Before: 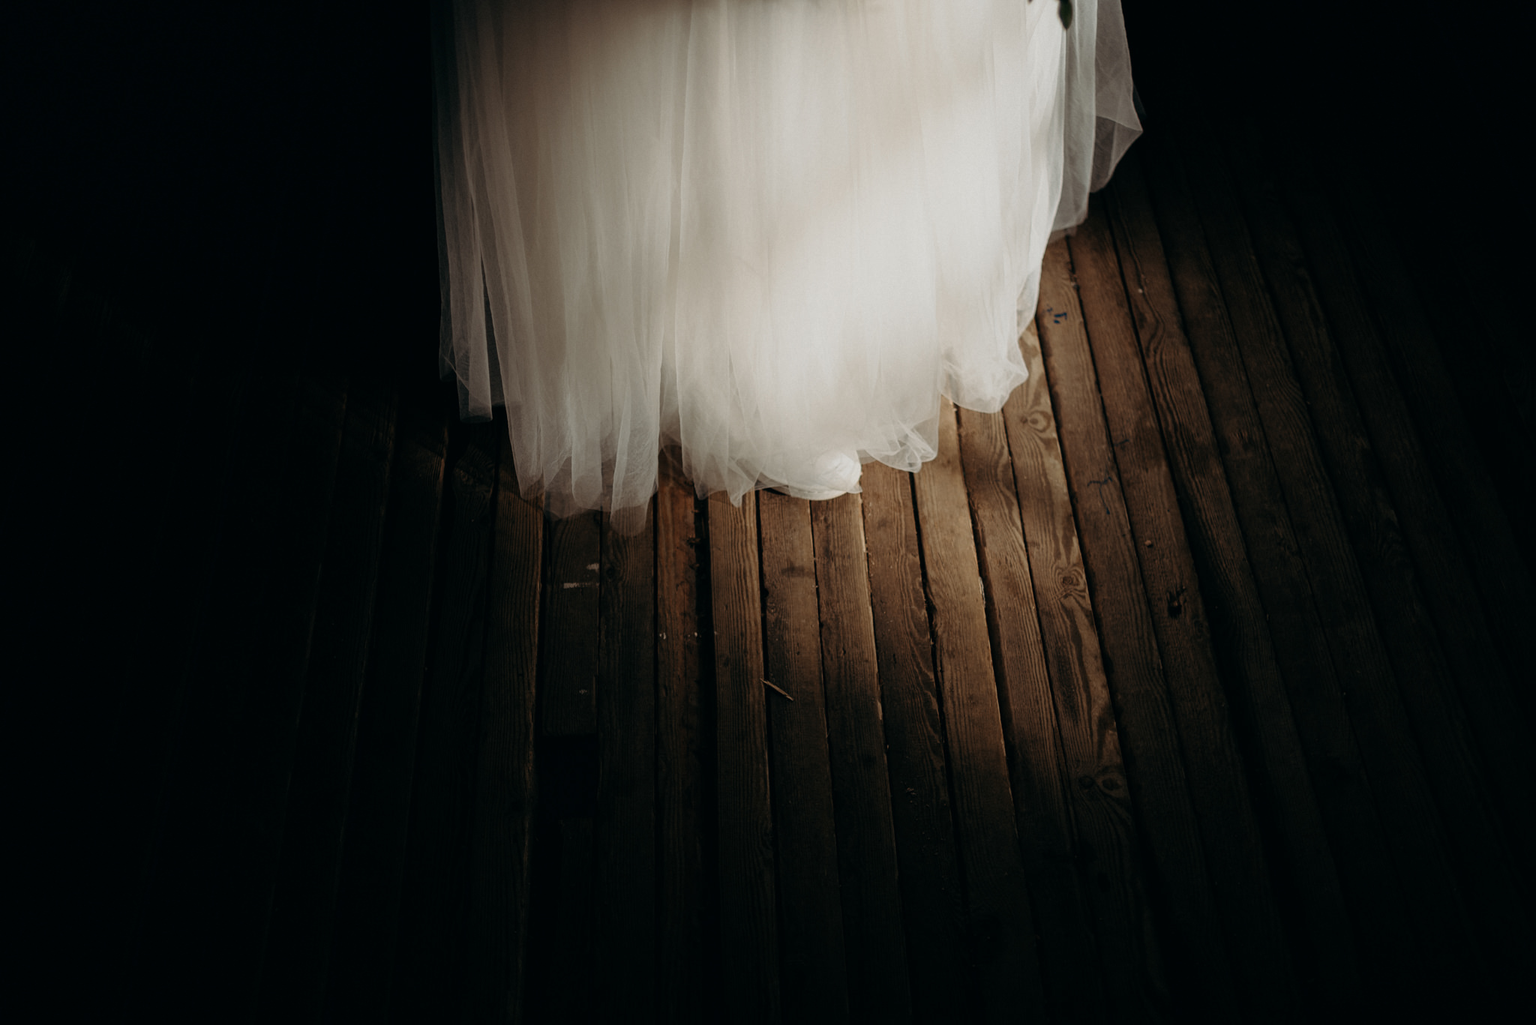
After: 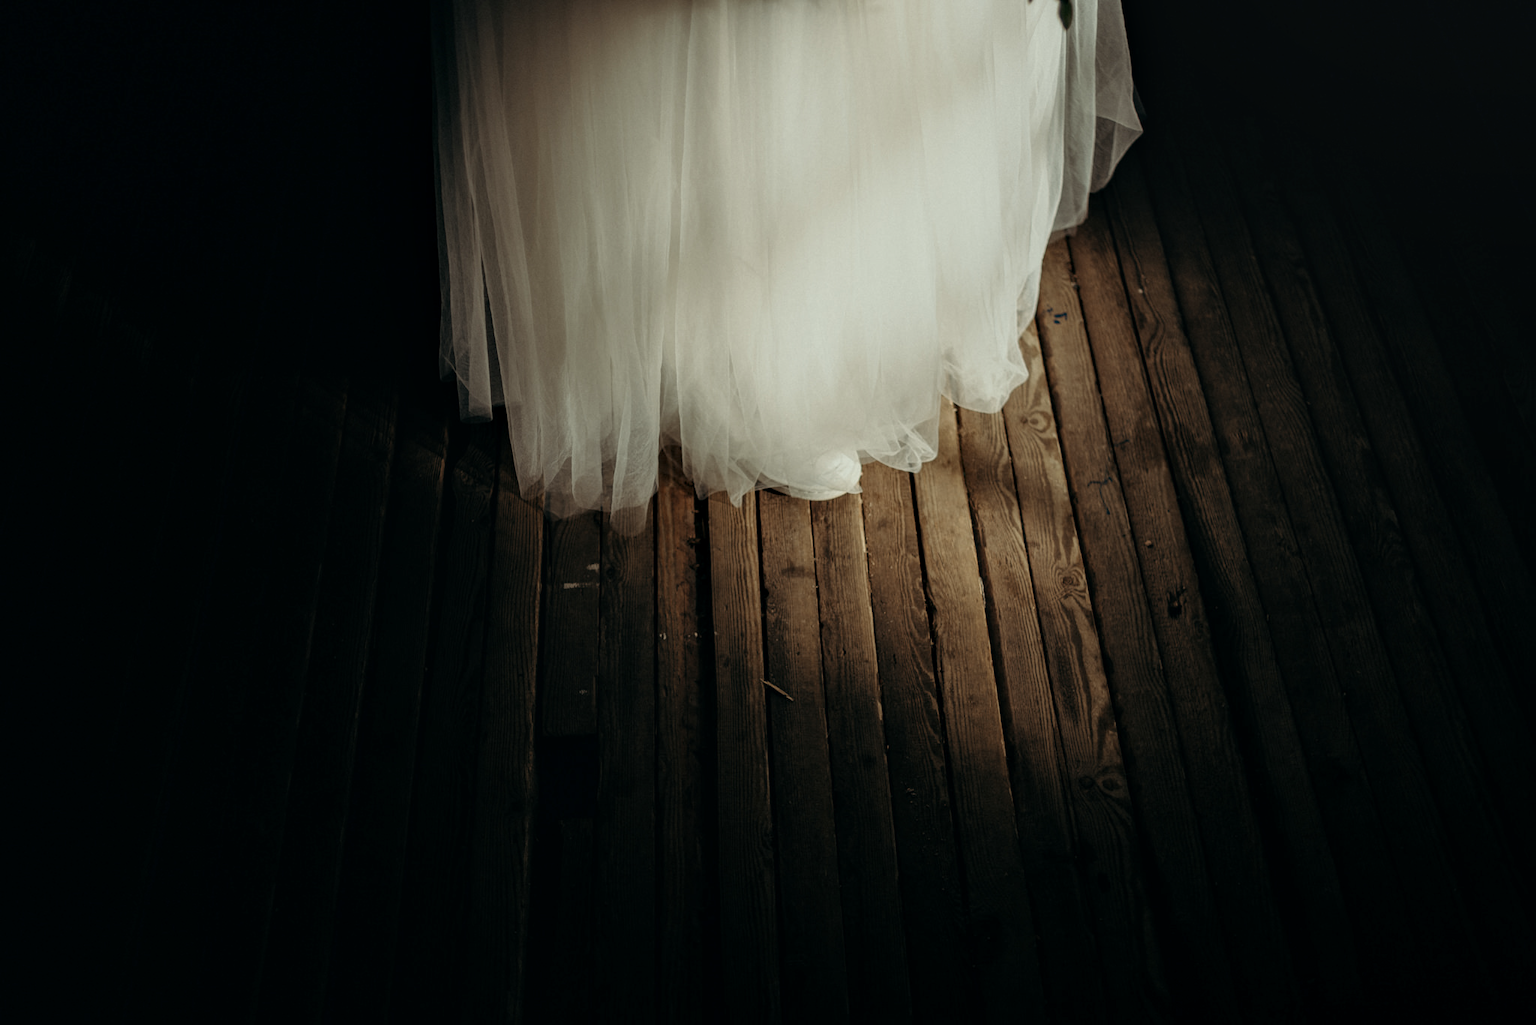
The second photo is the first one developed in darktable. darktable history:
color correction: highlights a* -4.51, highlights b* 5.06, saturation 0.947
sharpen: radius 2.888, amount 0.873, threshold 47.151
local contrast: on, module defaults
